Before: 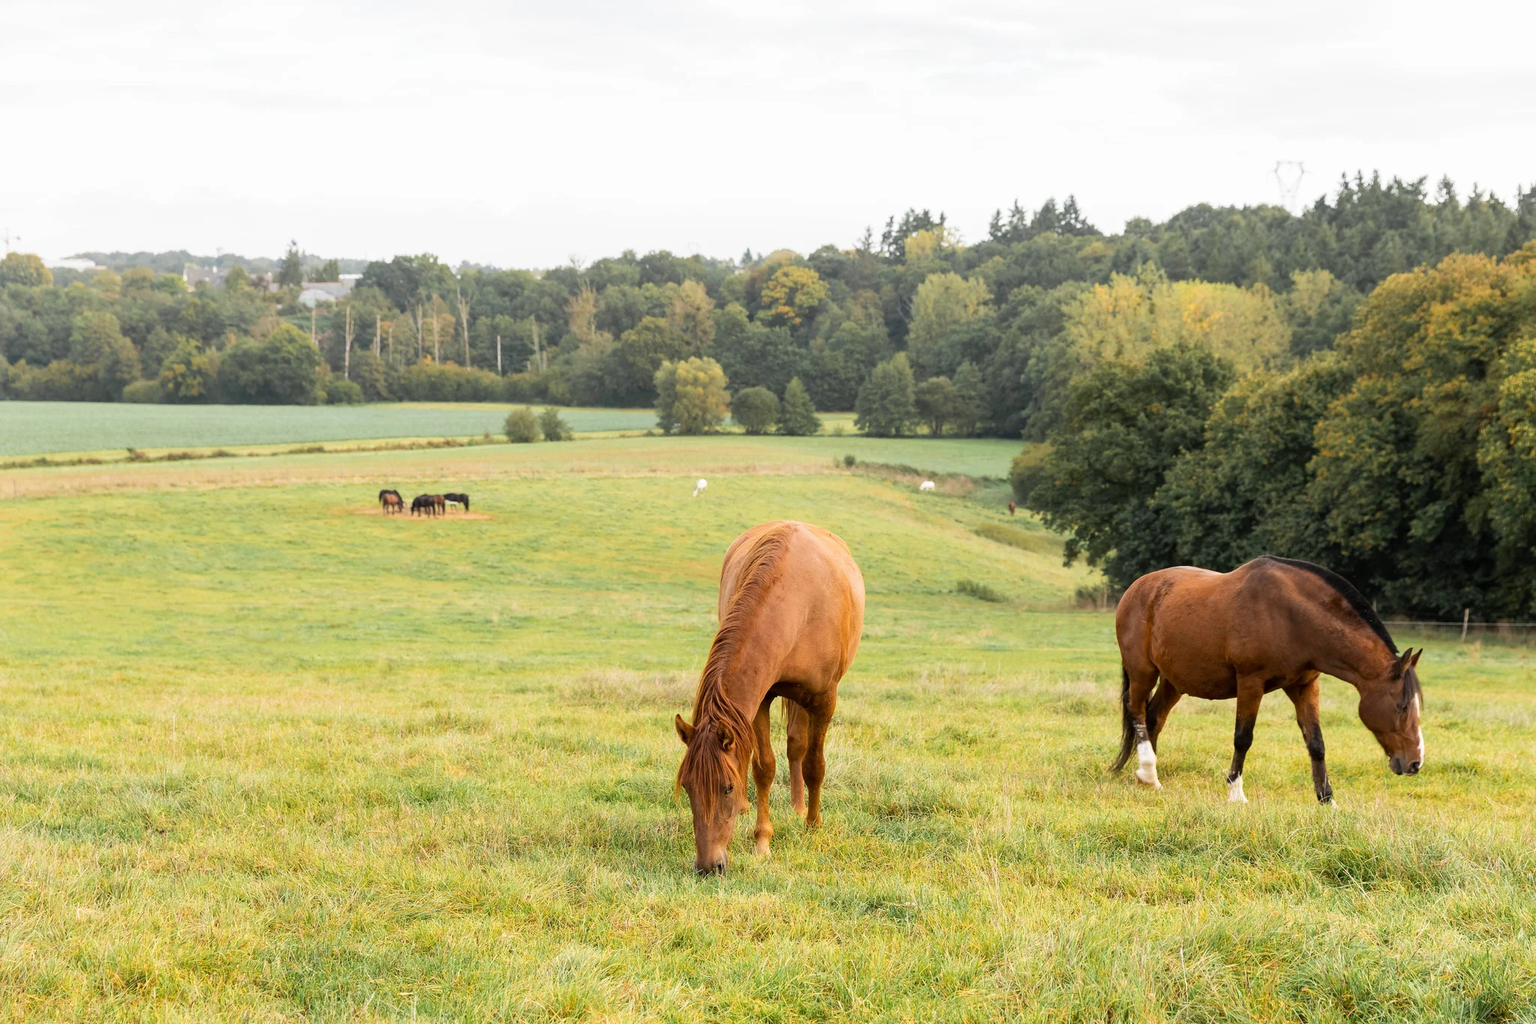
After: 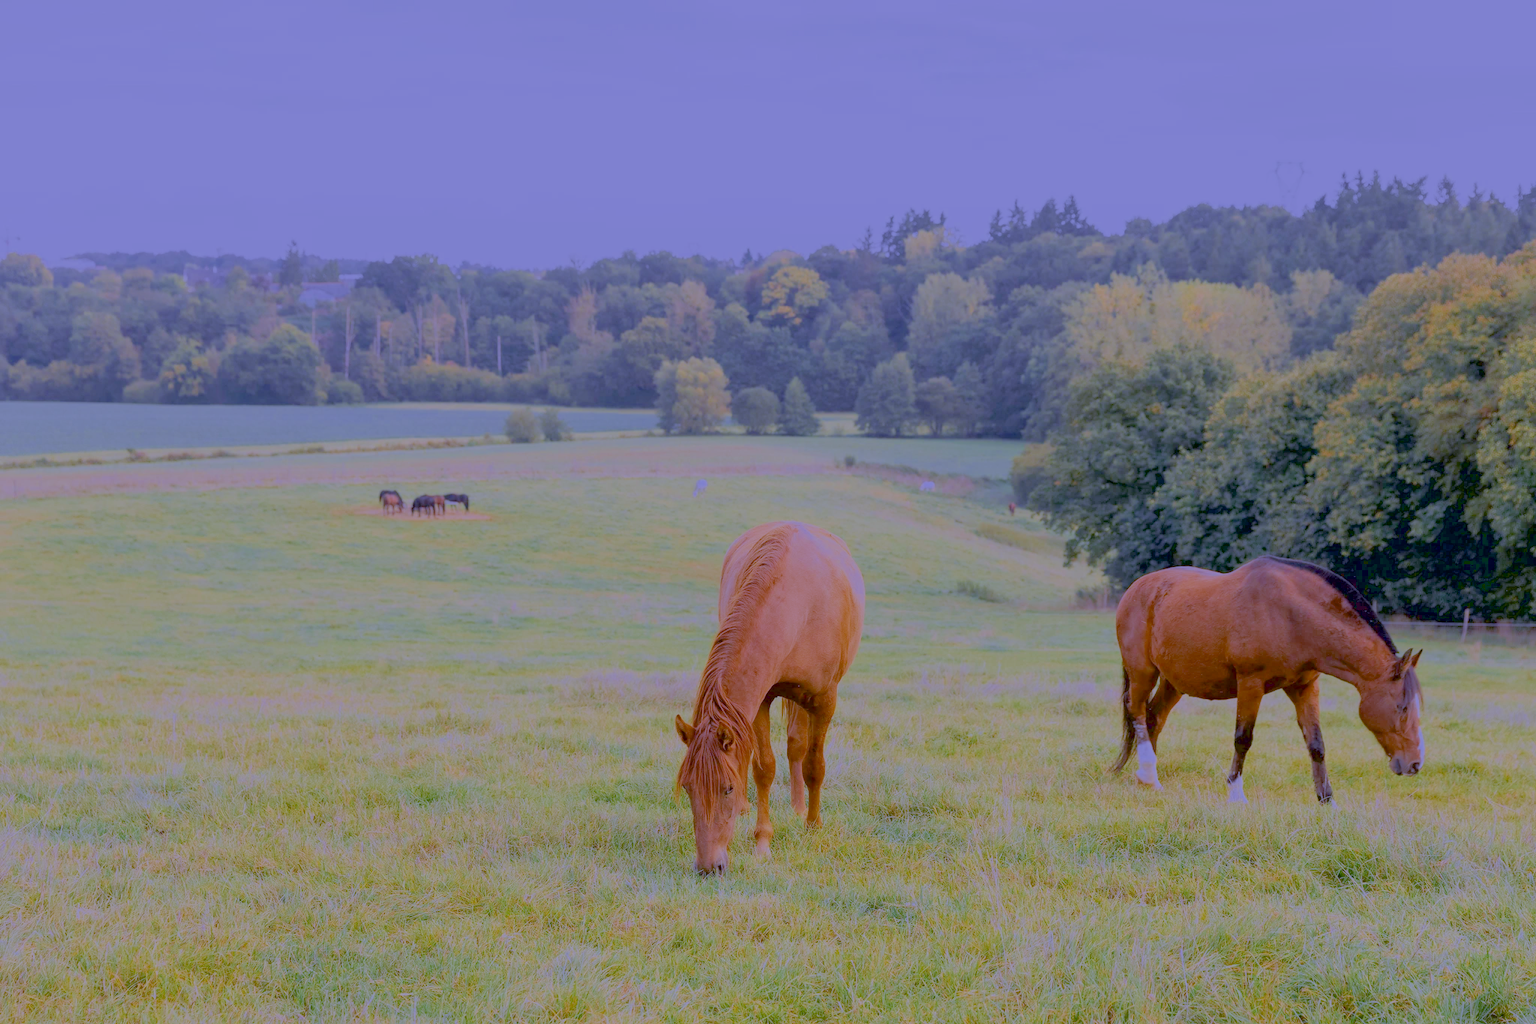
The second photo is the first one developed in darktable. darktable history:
filmic rgb: black relative exposure -14 EV, white relative exposure 8 EV, threshold 3 EV, hardness 3.74, latitude 50%, contrast 0.5, color science v5 (2021), contrast in shadows safe, contrast in highlights safe, enable highlight reconstruction true
tone equalizer: -8 EV 0.25 EV, -7 EV 0.417 EV, -6 EV 0.417 EV, -5 EV 0.25 EV, -3 EV -0.25 EV, -2 EV -0.417 EV, -1 EV -0.417 EV, +0 EV -0.25 EV, edges refinement/feathering 500, mask exposure compensation -1.57 EV, preserve details guided filter
exposure: black level correction 0.007, compensate highlight preservation false
white balance: red 0.98, blue 1.61
